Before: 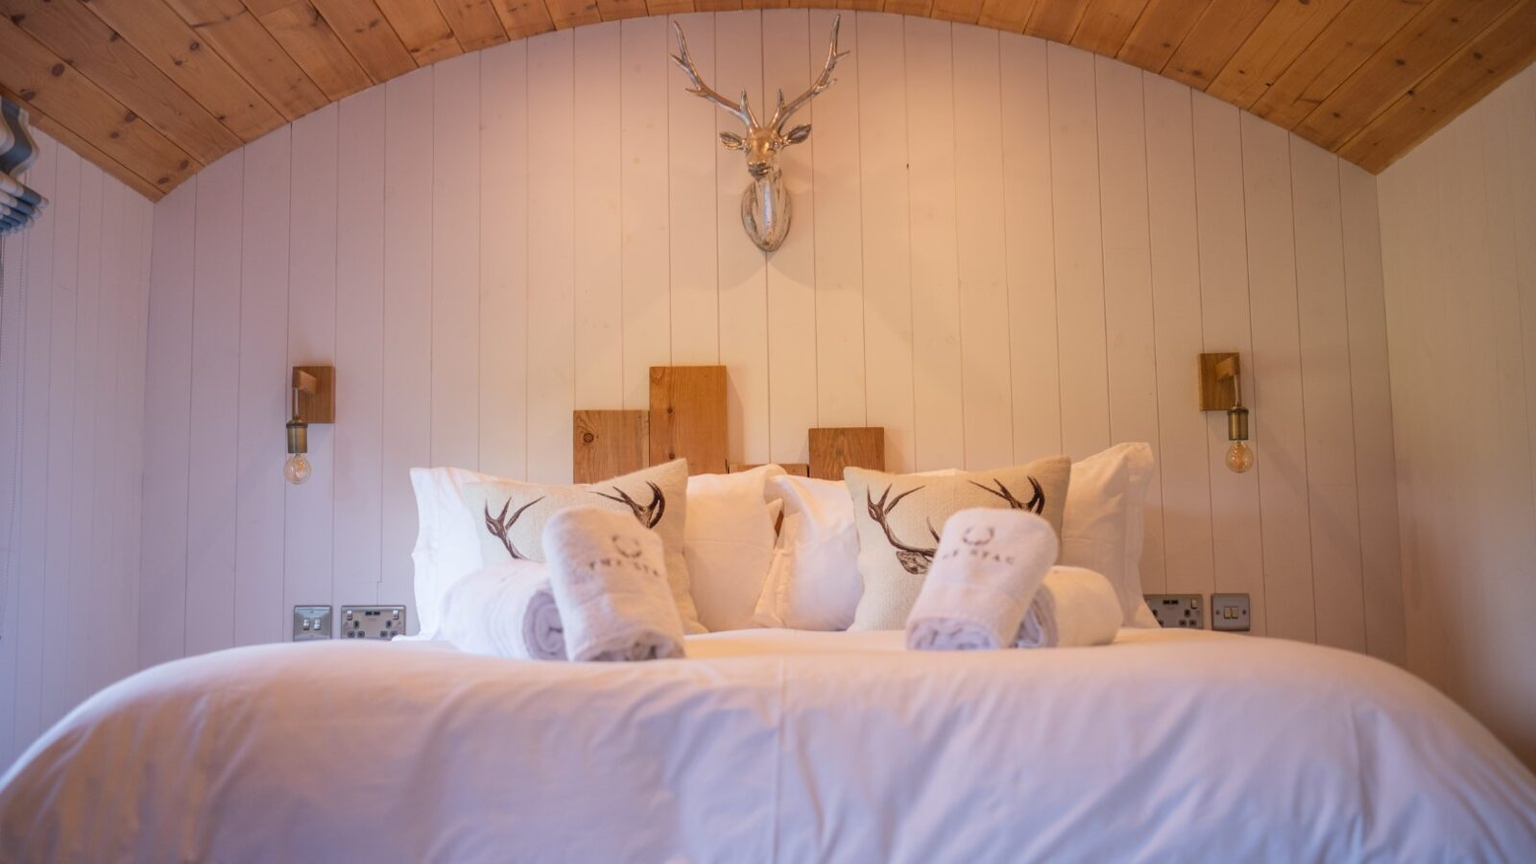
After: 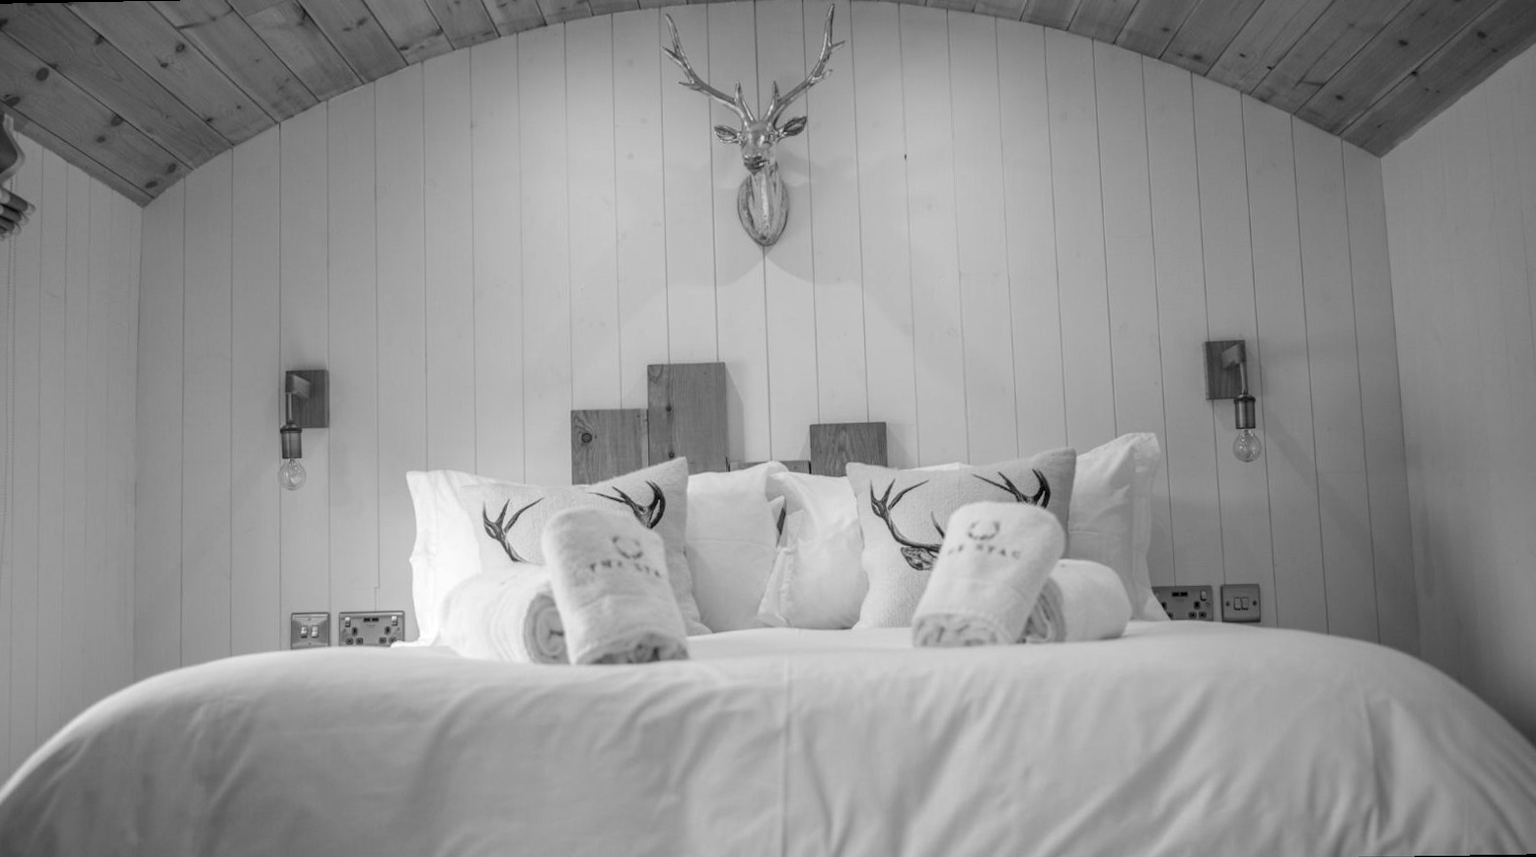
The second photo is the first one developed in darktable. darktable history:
rotate and perspective: rotation -1°, crop left 0.011, crop right 0.989, crop top 0.025, crop bottom 0.975
local contrast: on, module defaults
monochrome: on, module defaults
